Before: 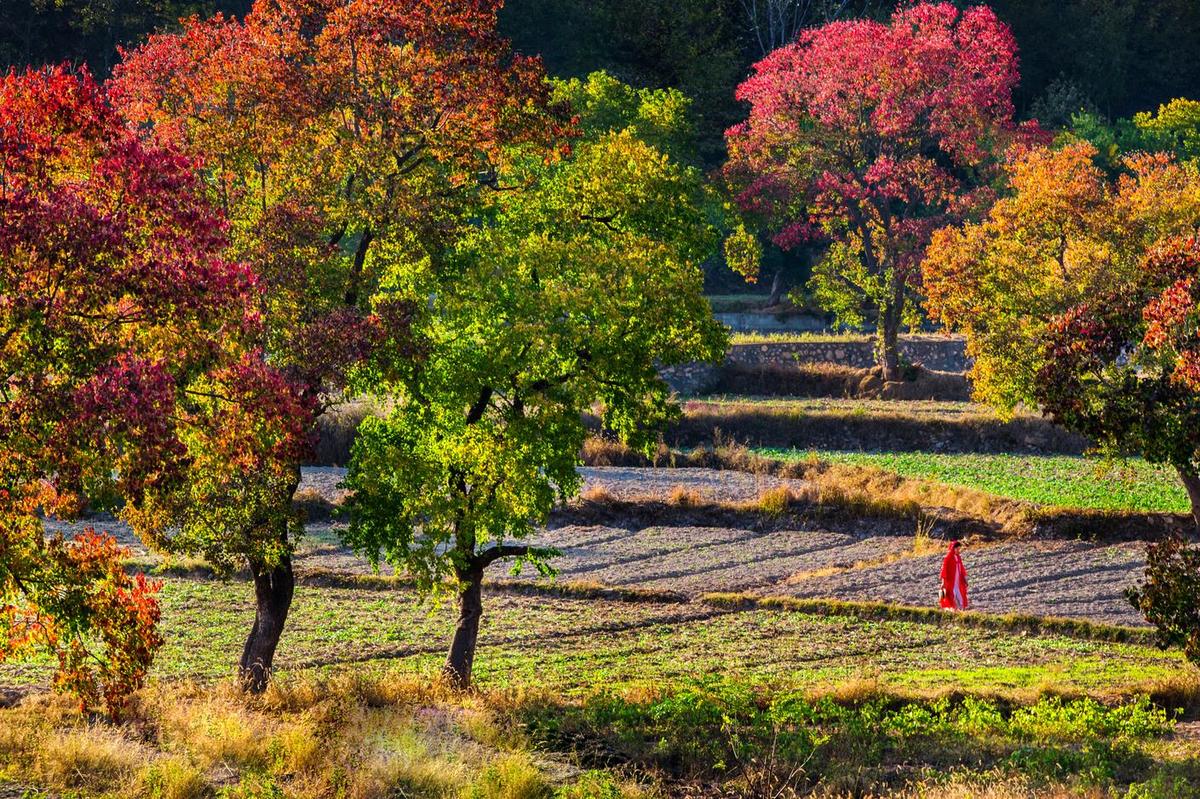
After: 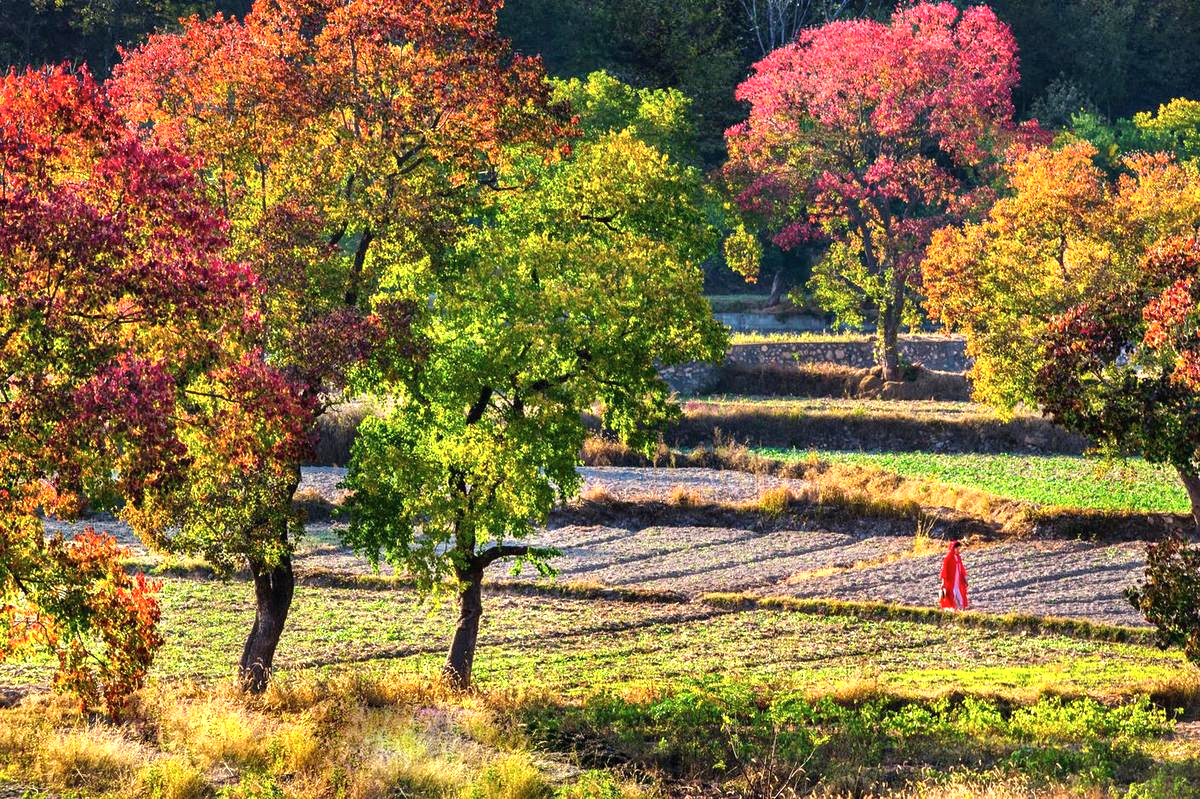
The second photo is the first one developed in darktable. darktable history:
exposure: black level correction 0, exposure 0.7 EV, compensate exposure bias true, compensate highlight preservation false
shadows and highlights: shadows 53, soften with gaussian
contrast brightness saturation: saturation -0.05
